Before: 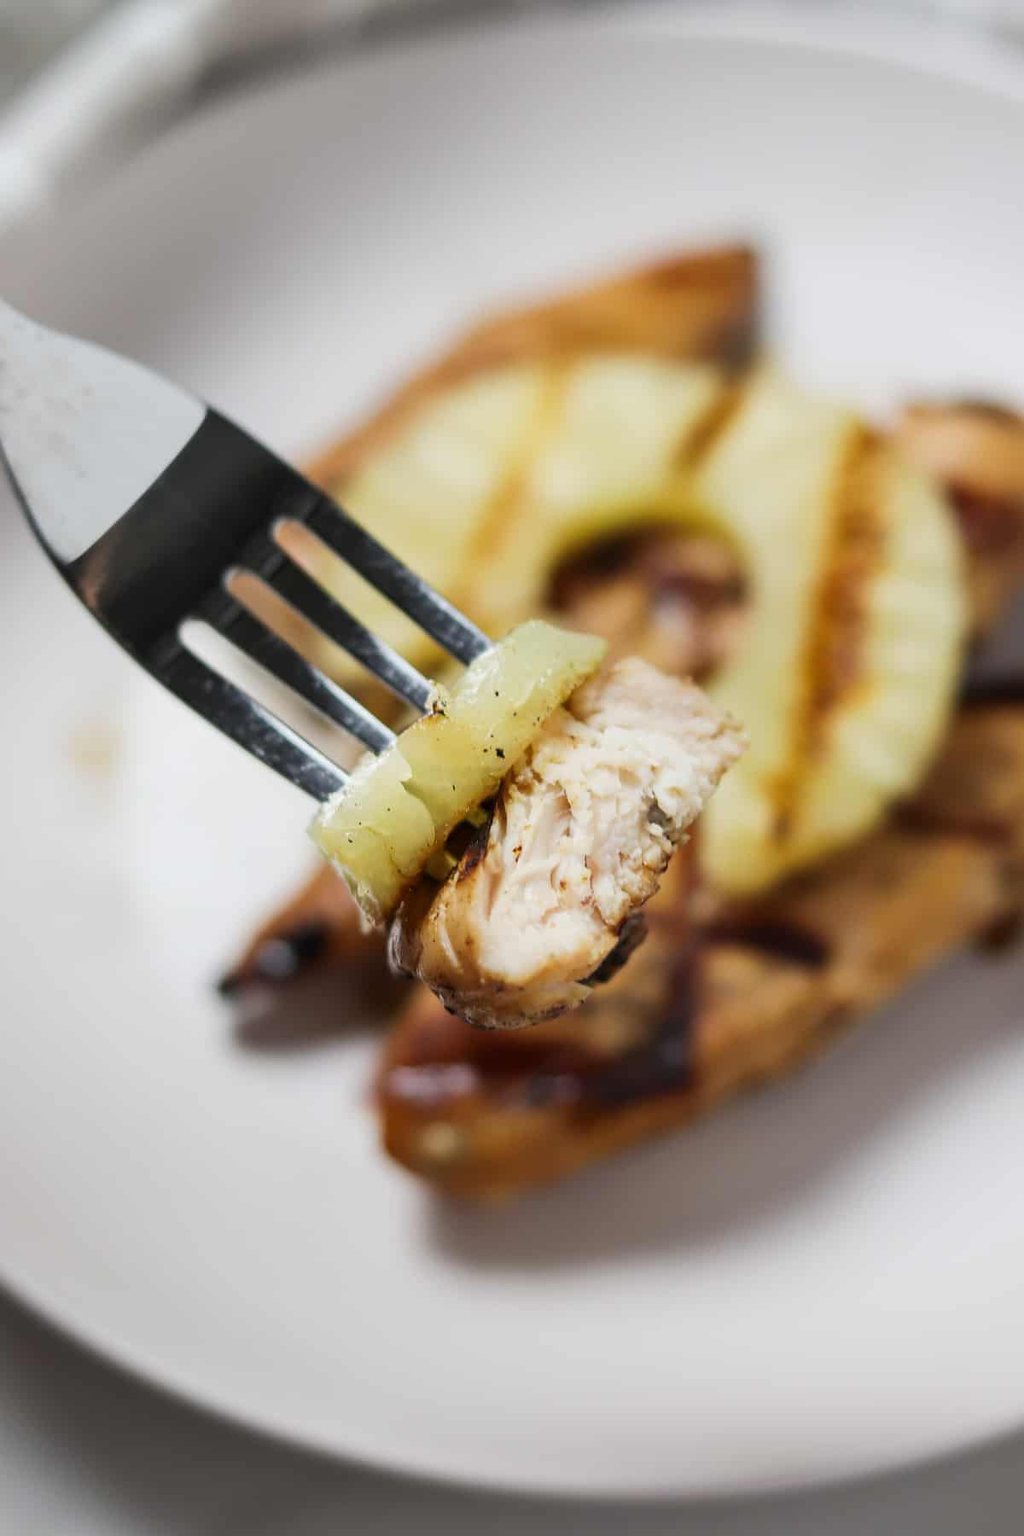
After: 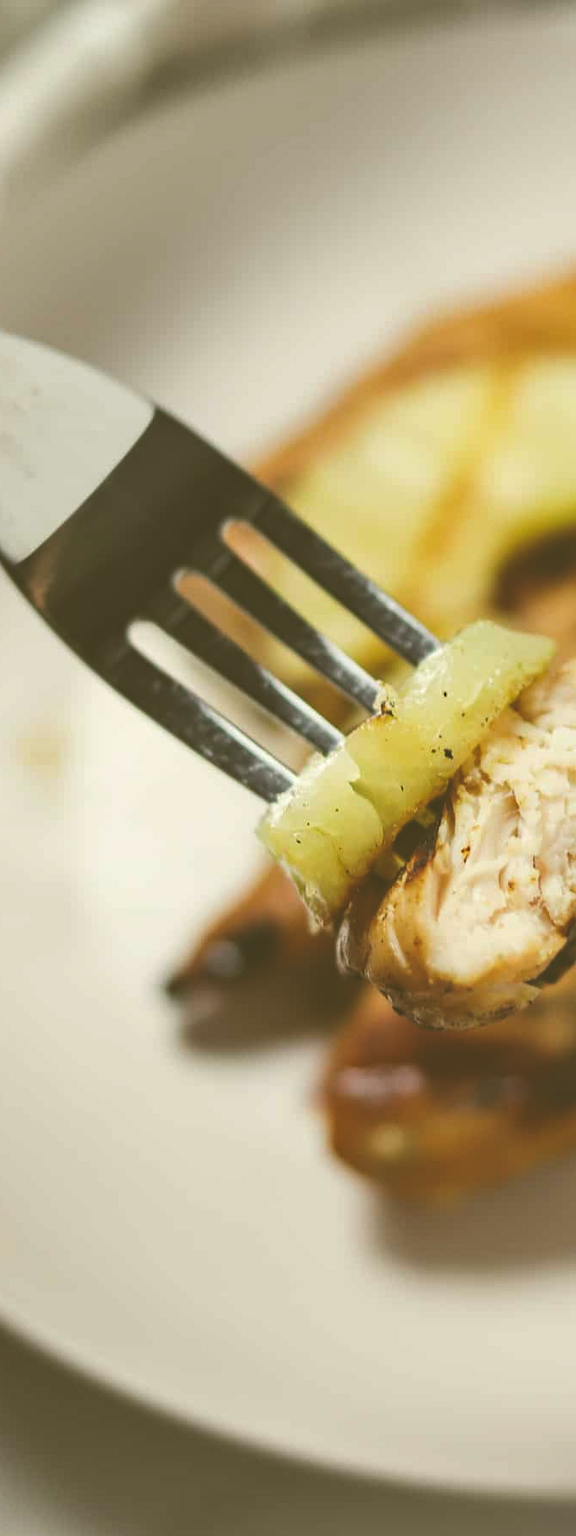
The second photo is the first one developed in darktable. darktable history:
color correction: highlights a* -1.43, highlights b* 10.12, shadows a* 0.395, shadows b* 19.35
haze removal: compatibility mode true, adaptive false
crop: left 5.114%, right 38.589%
exposure: black level correction -0.041, exposure 0.064 EV, compensate highlight preservation false
